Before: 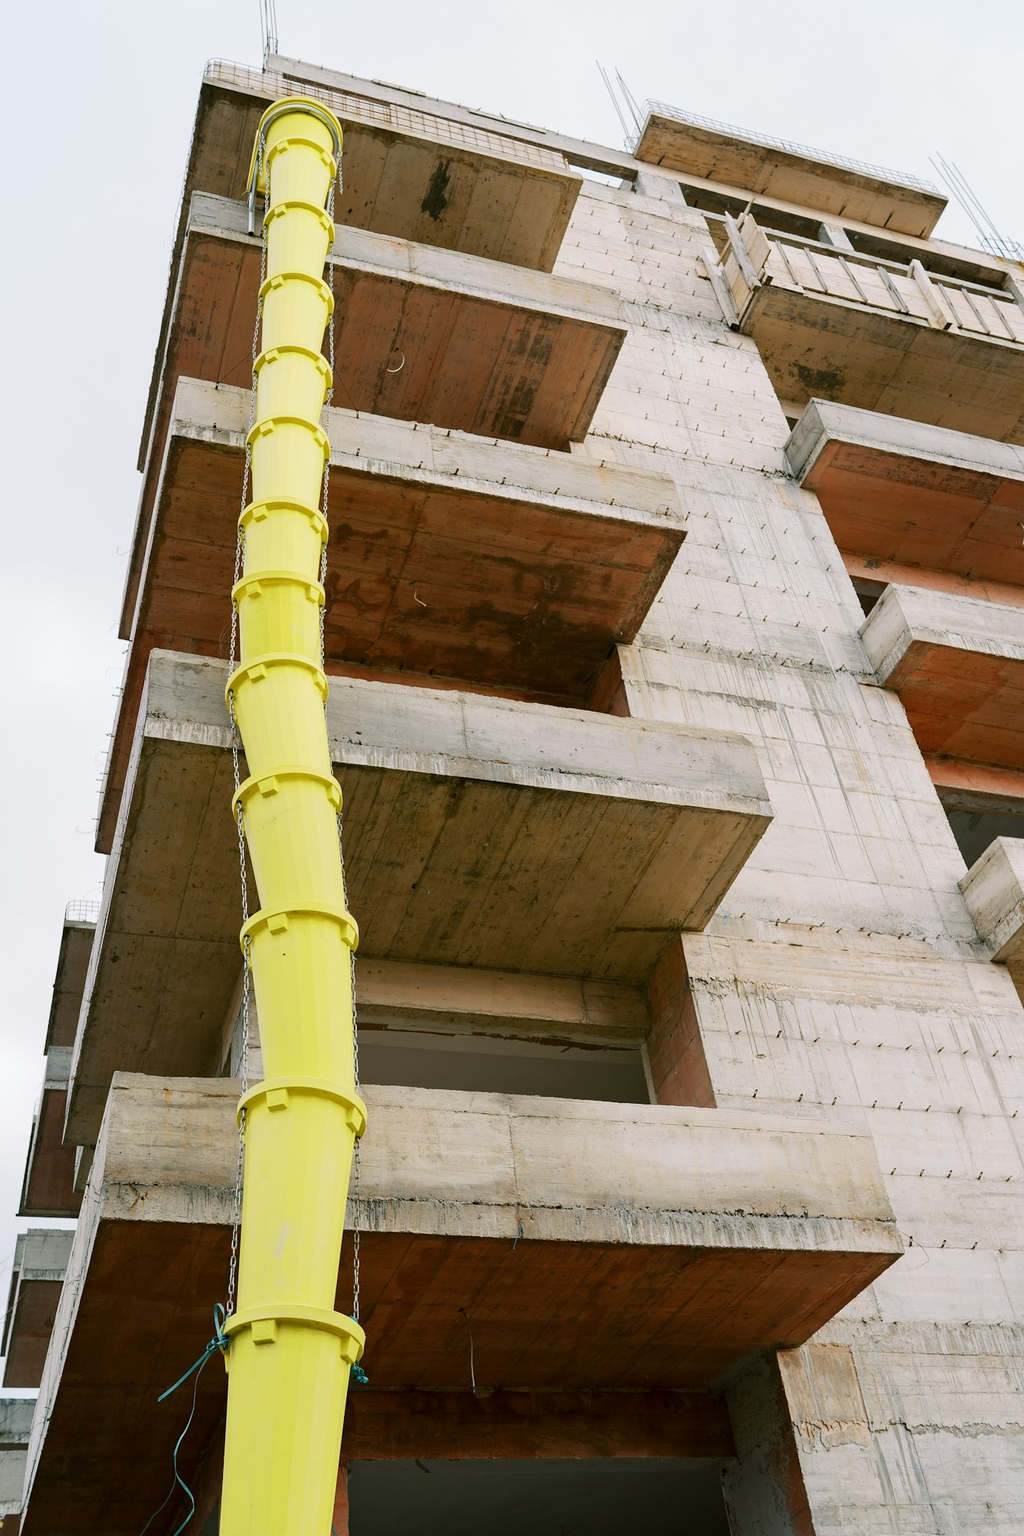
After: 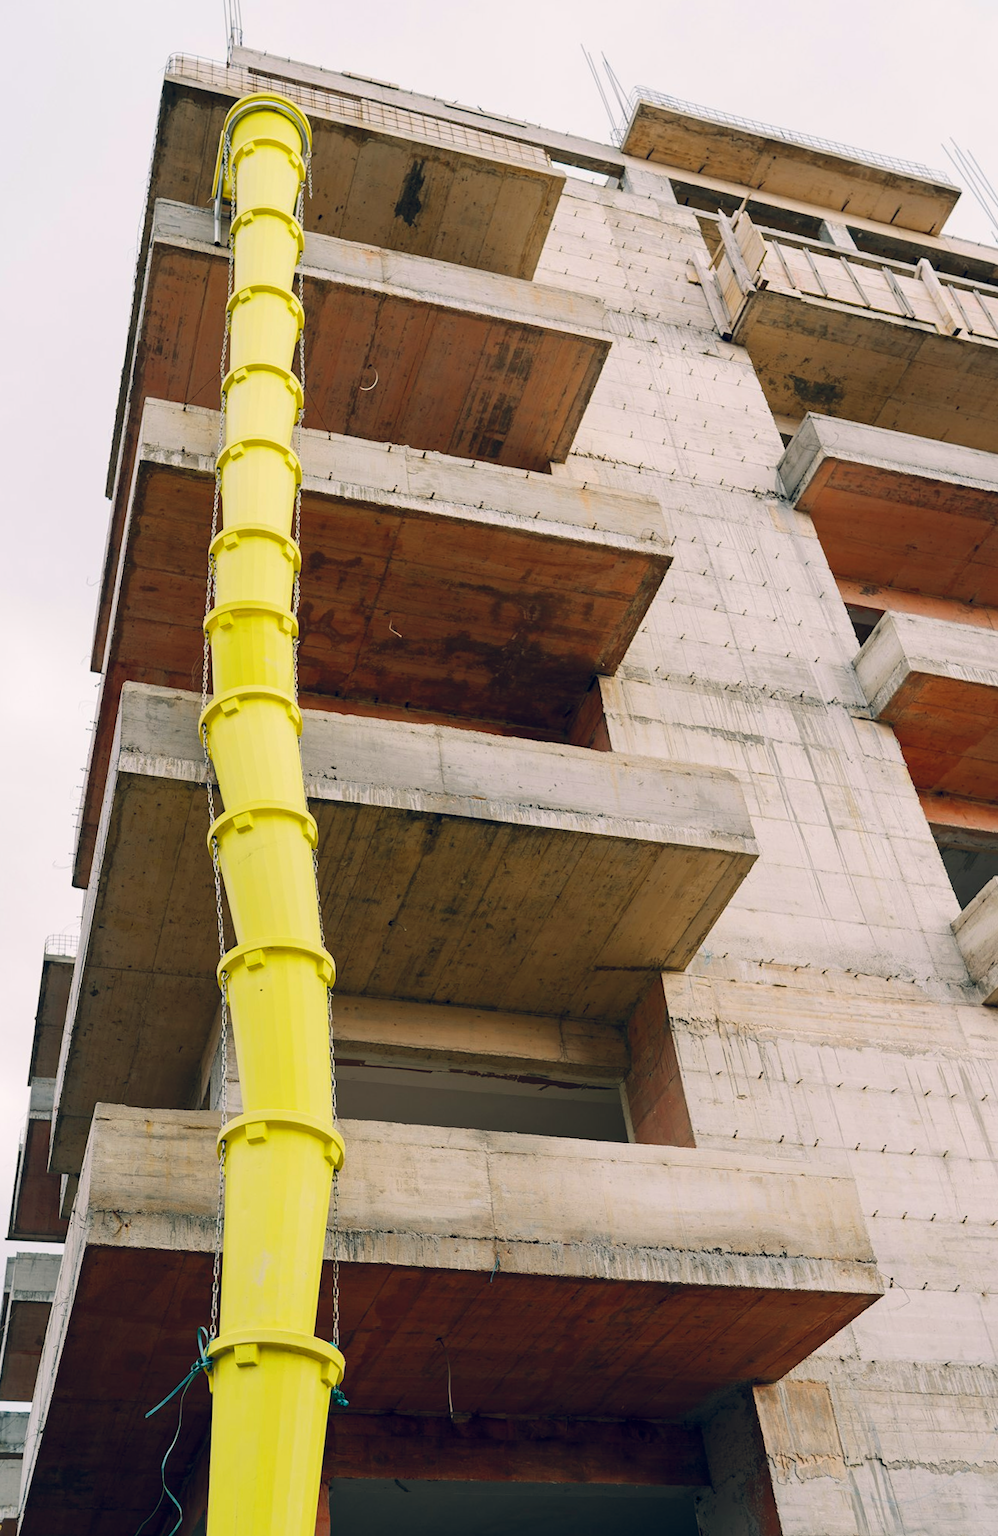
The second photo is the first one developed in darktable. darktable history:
color balance rgb: shadows lift › hue 87.51°, highlights gain › chroma 1.35%, highlights gain › hue 55.1°, global offset › chroma 0.13%, global offset › hue 253.66°, perceptual saturation grading › global saturation 16.38%
rotate and perspective: rotation 0.074°, lens shift (vertical) 0.096, lens shift (horizontal) -0.041, crop left 0.043, crop right 0.952, crop top 0.024, crop bottom 0.979
